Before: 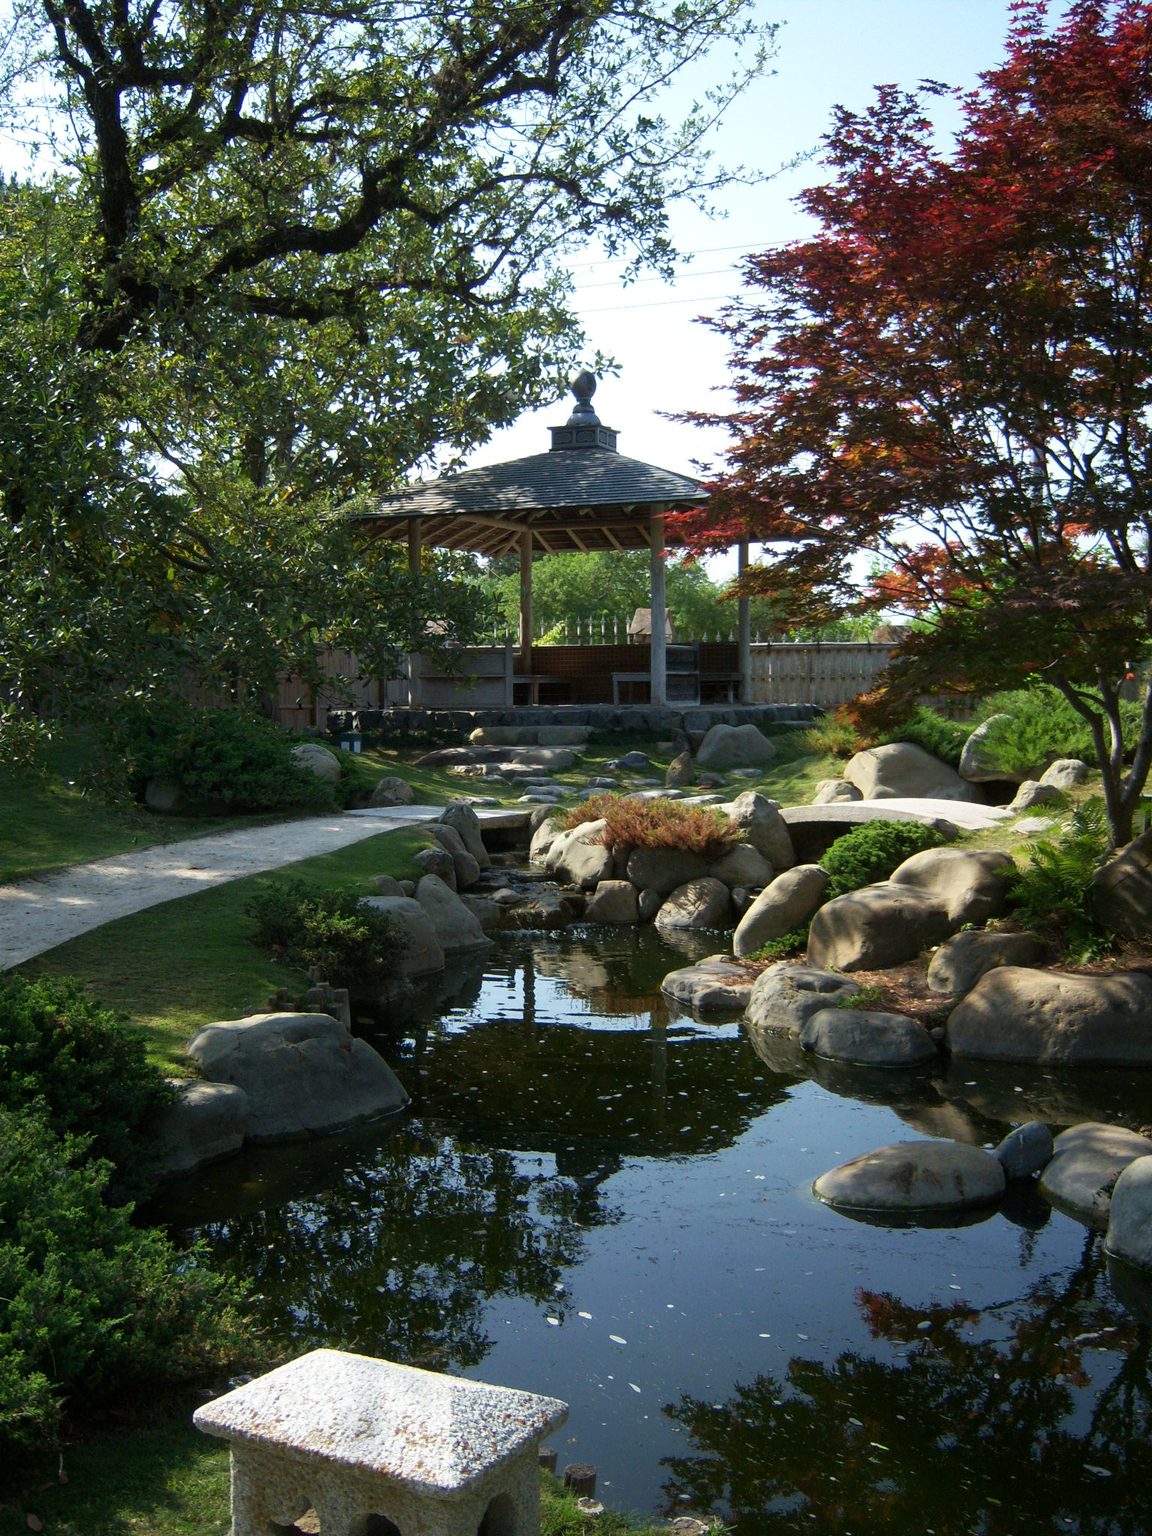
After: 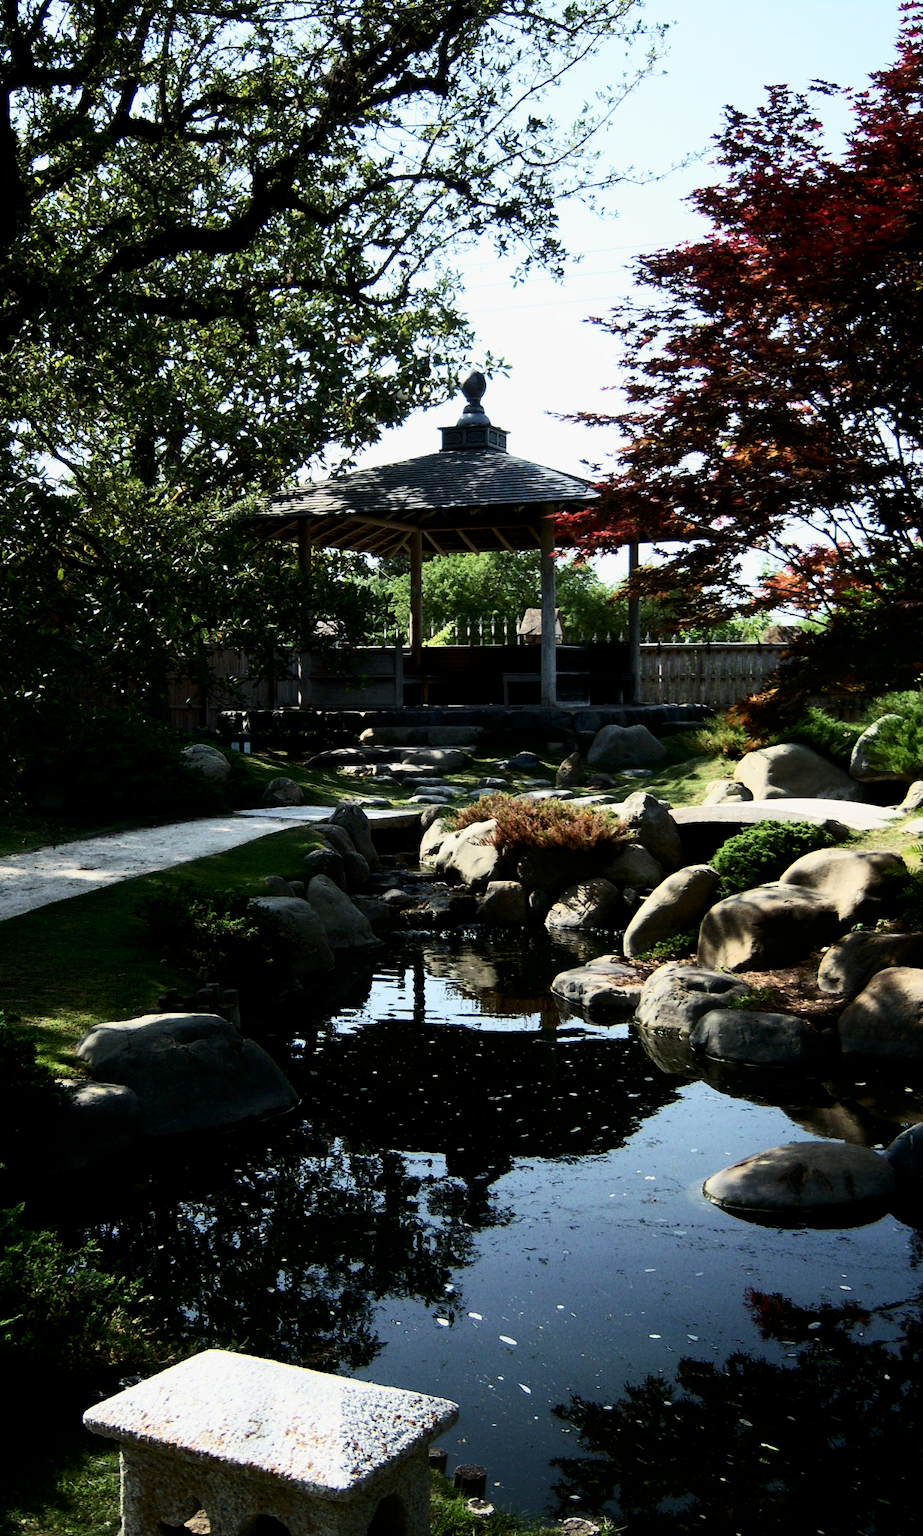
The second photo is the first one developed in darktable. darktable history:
crop and rotate: left 9.61%, right 10.212%
filmic rgb: black relative exposure -16 EV, white relative exposure 6.25 EV, hardness 5.09, contrast 1.346, color science v4 (2020)
contrast brightness saturation: contrast 0.285
